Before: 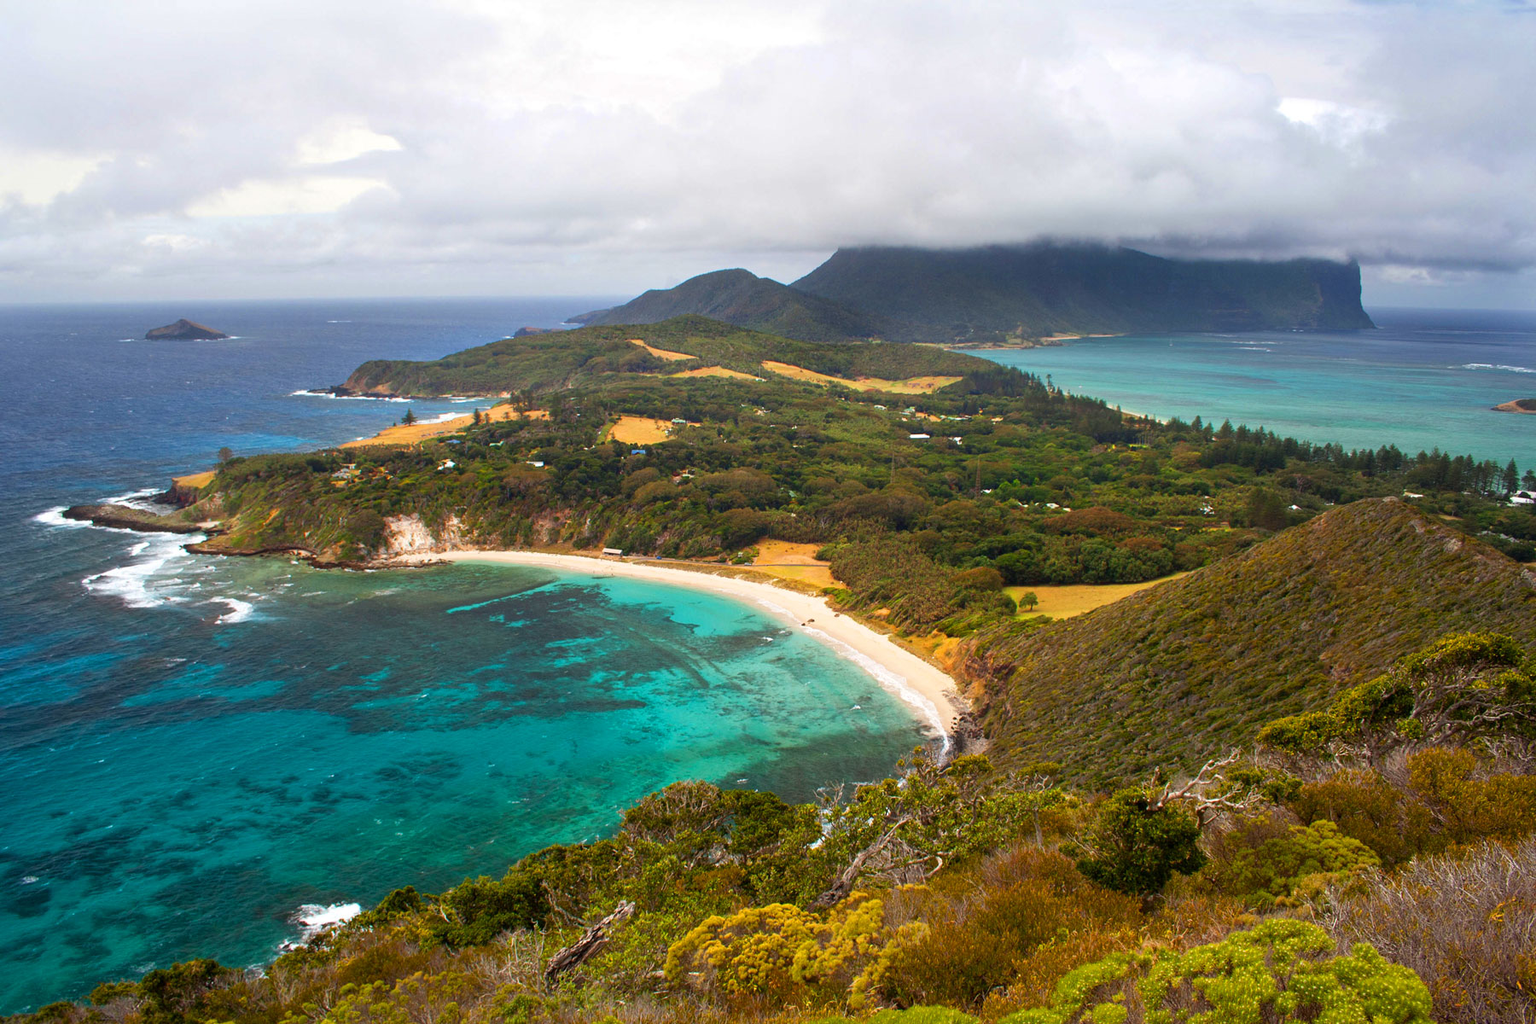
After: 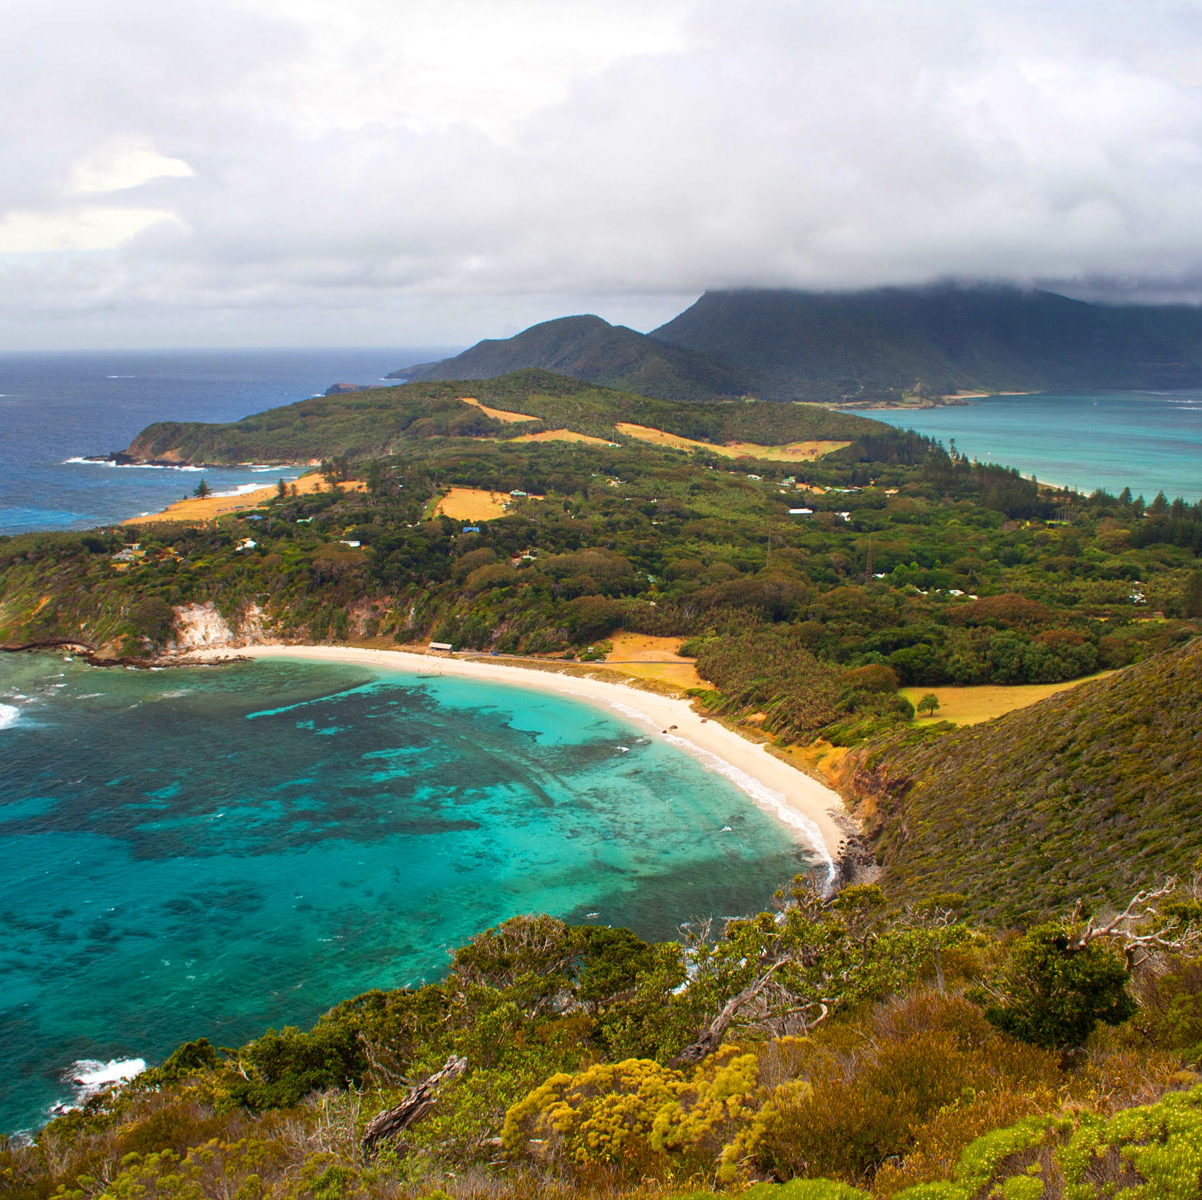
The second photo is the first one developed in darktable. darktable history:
crop and rotate: left 15.405%, right 17.814%
